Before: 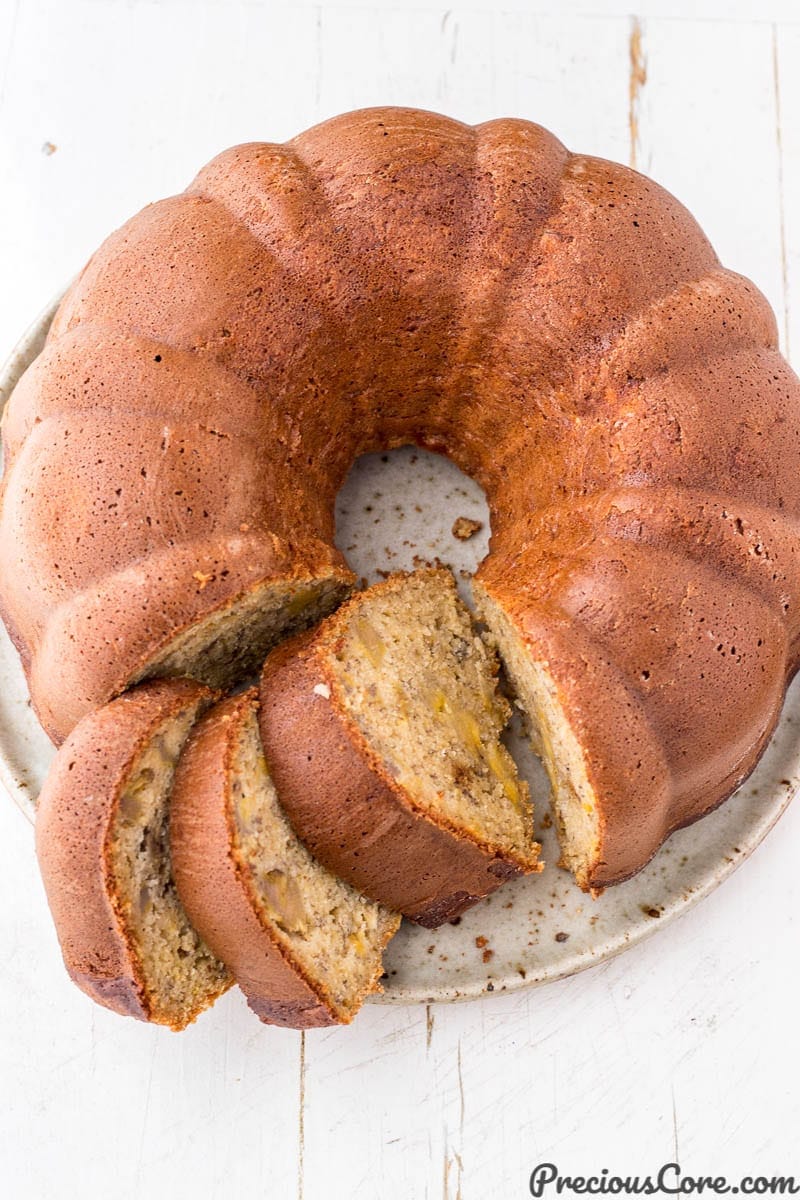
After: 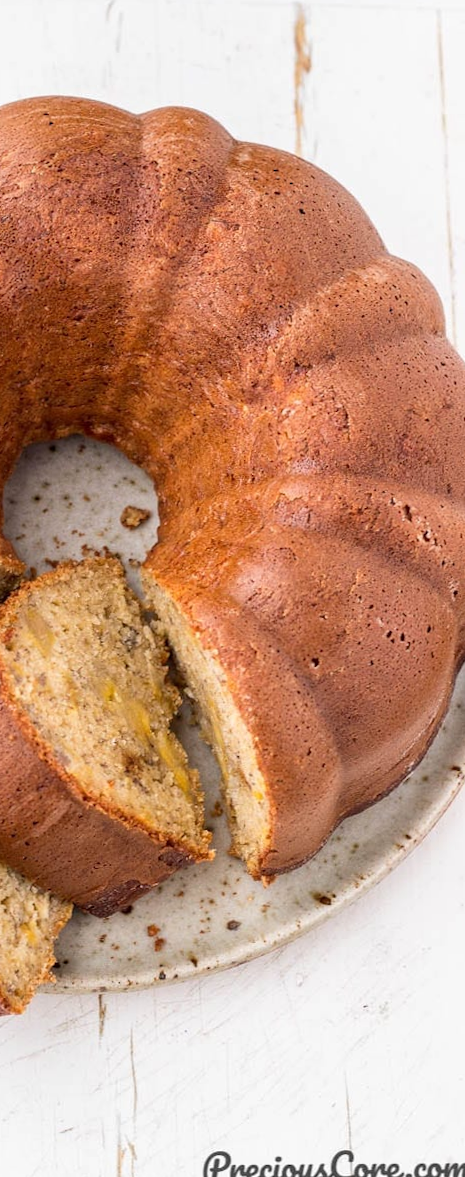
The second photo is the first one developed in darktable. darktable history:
crop: left 41.402%
rotate and perspective: rotation -0.45°, automatic cropping original format, crop left 0.008, crop right 0.992, crop top 0.012, crop bottom 0.988
